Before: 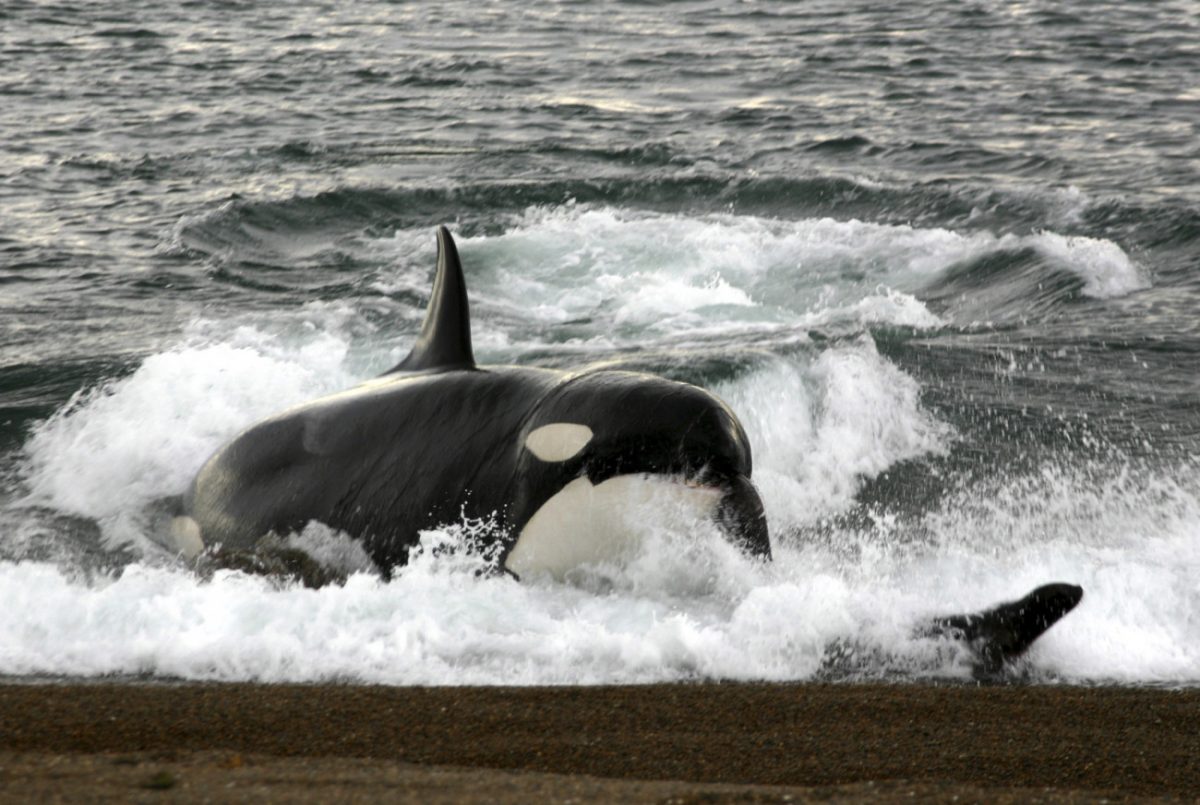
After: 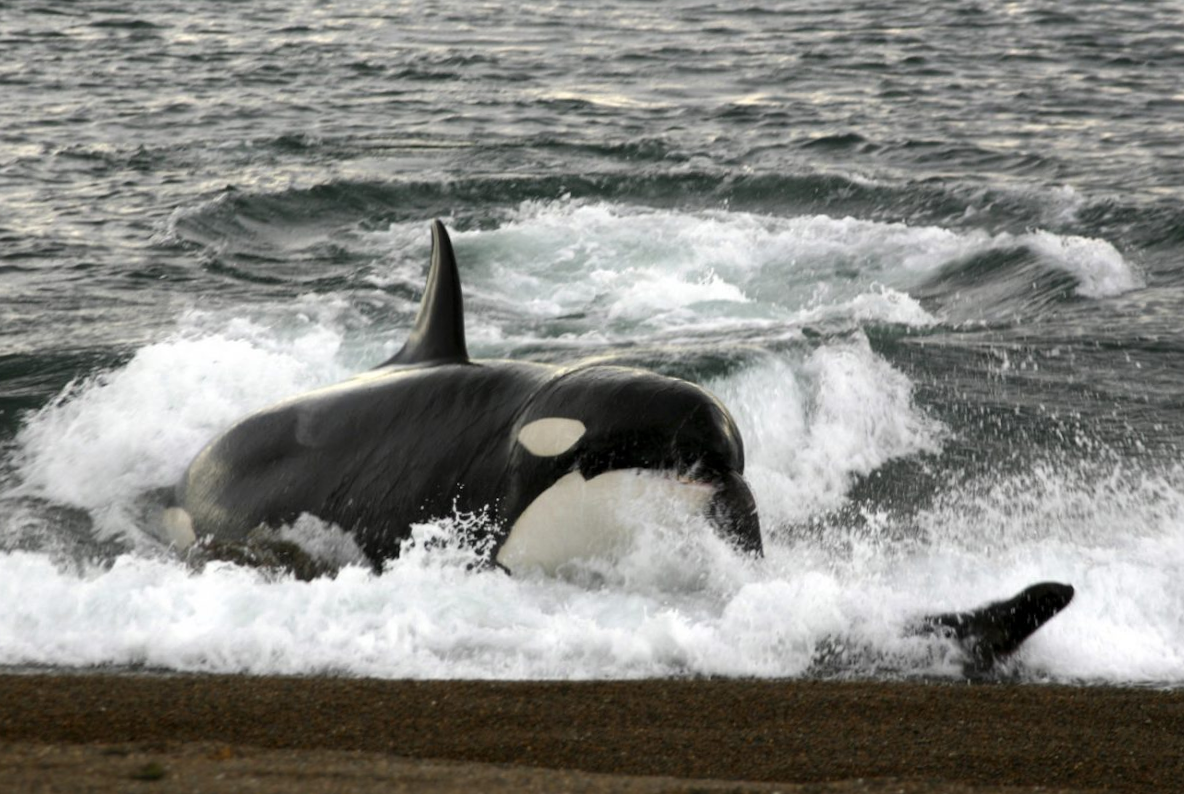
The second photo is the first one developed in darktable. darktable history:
crop and rotate: angle -0.521°
